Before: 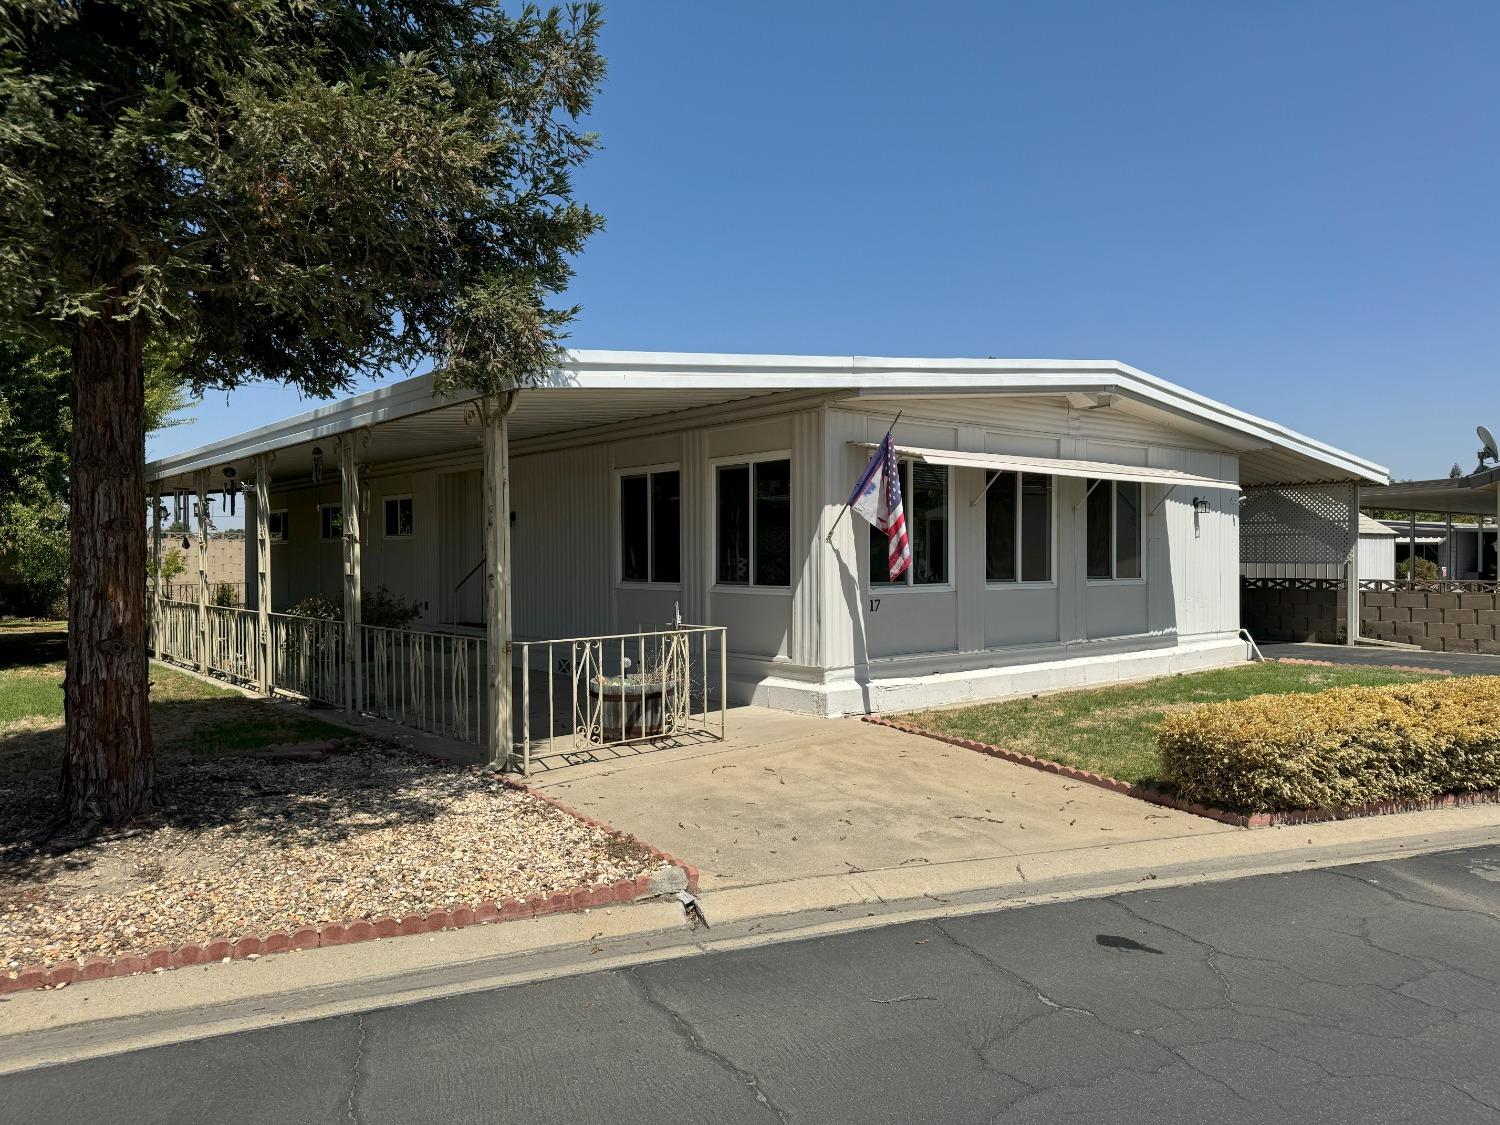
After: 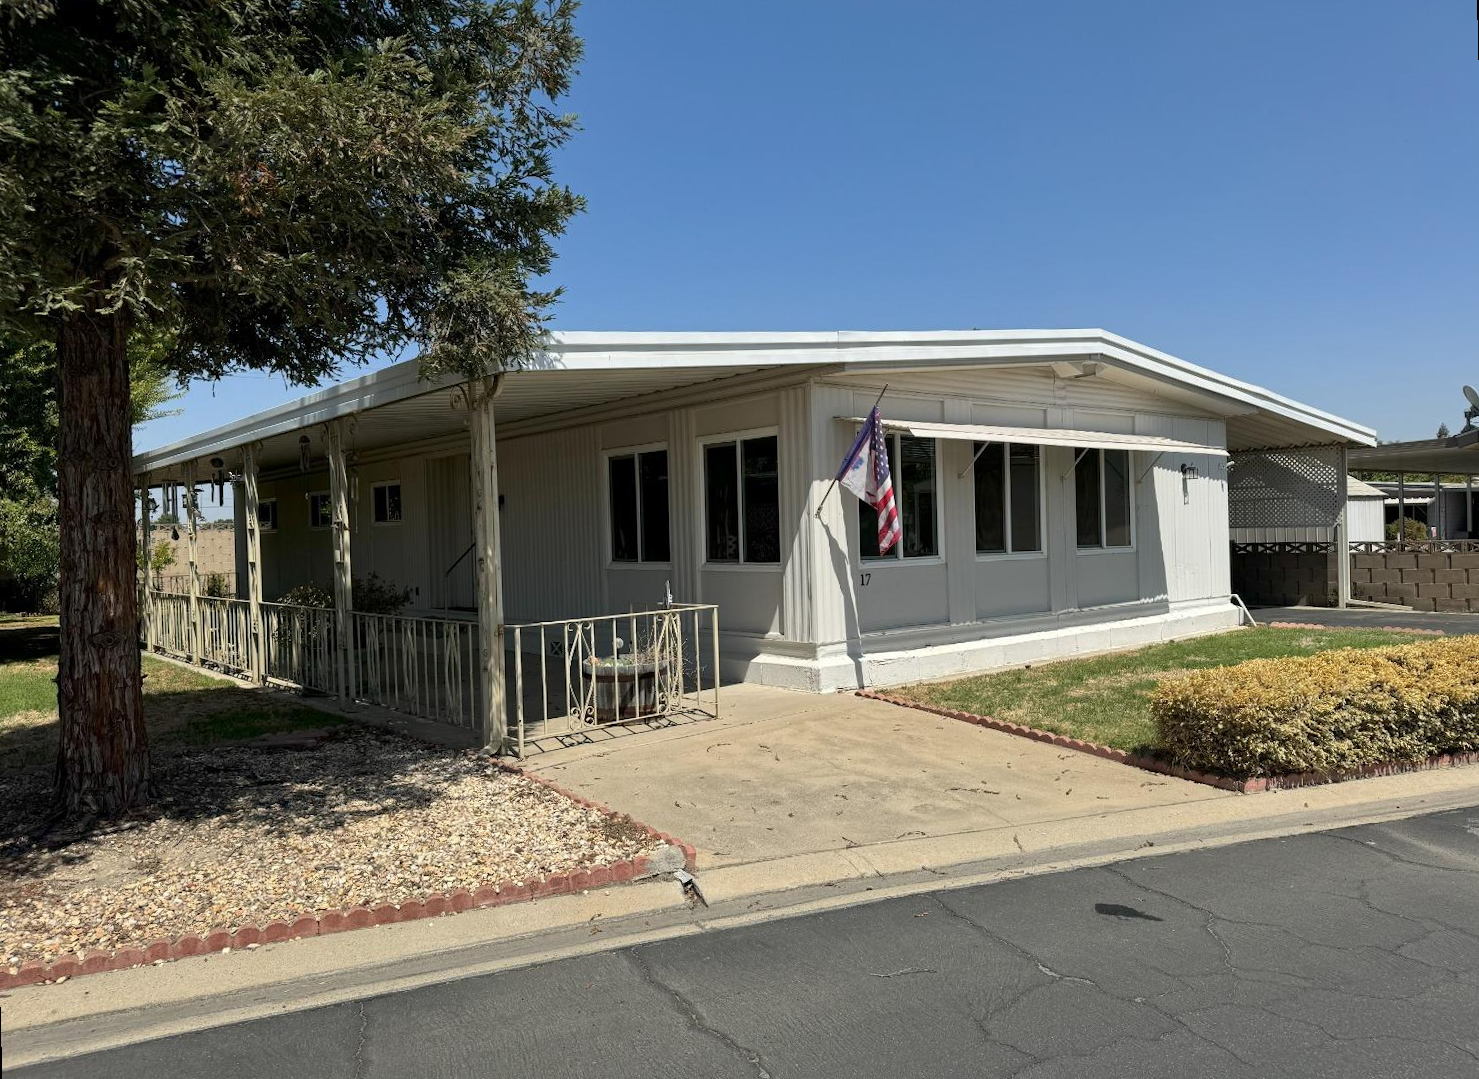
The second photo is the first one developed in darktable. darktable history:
exposure: compensate highlight preservation false
rotate and perspective: rotation -1.42°, crop left 0.016, crop right 0.984, crop top 0.035, crop bottom 0.965
